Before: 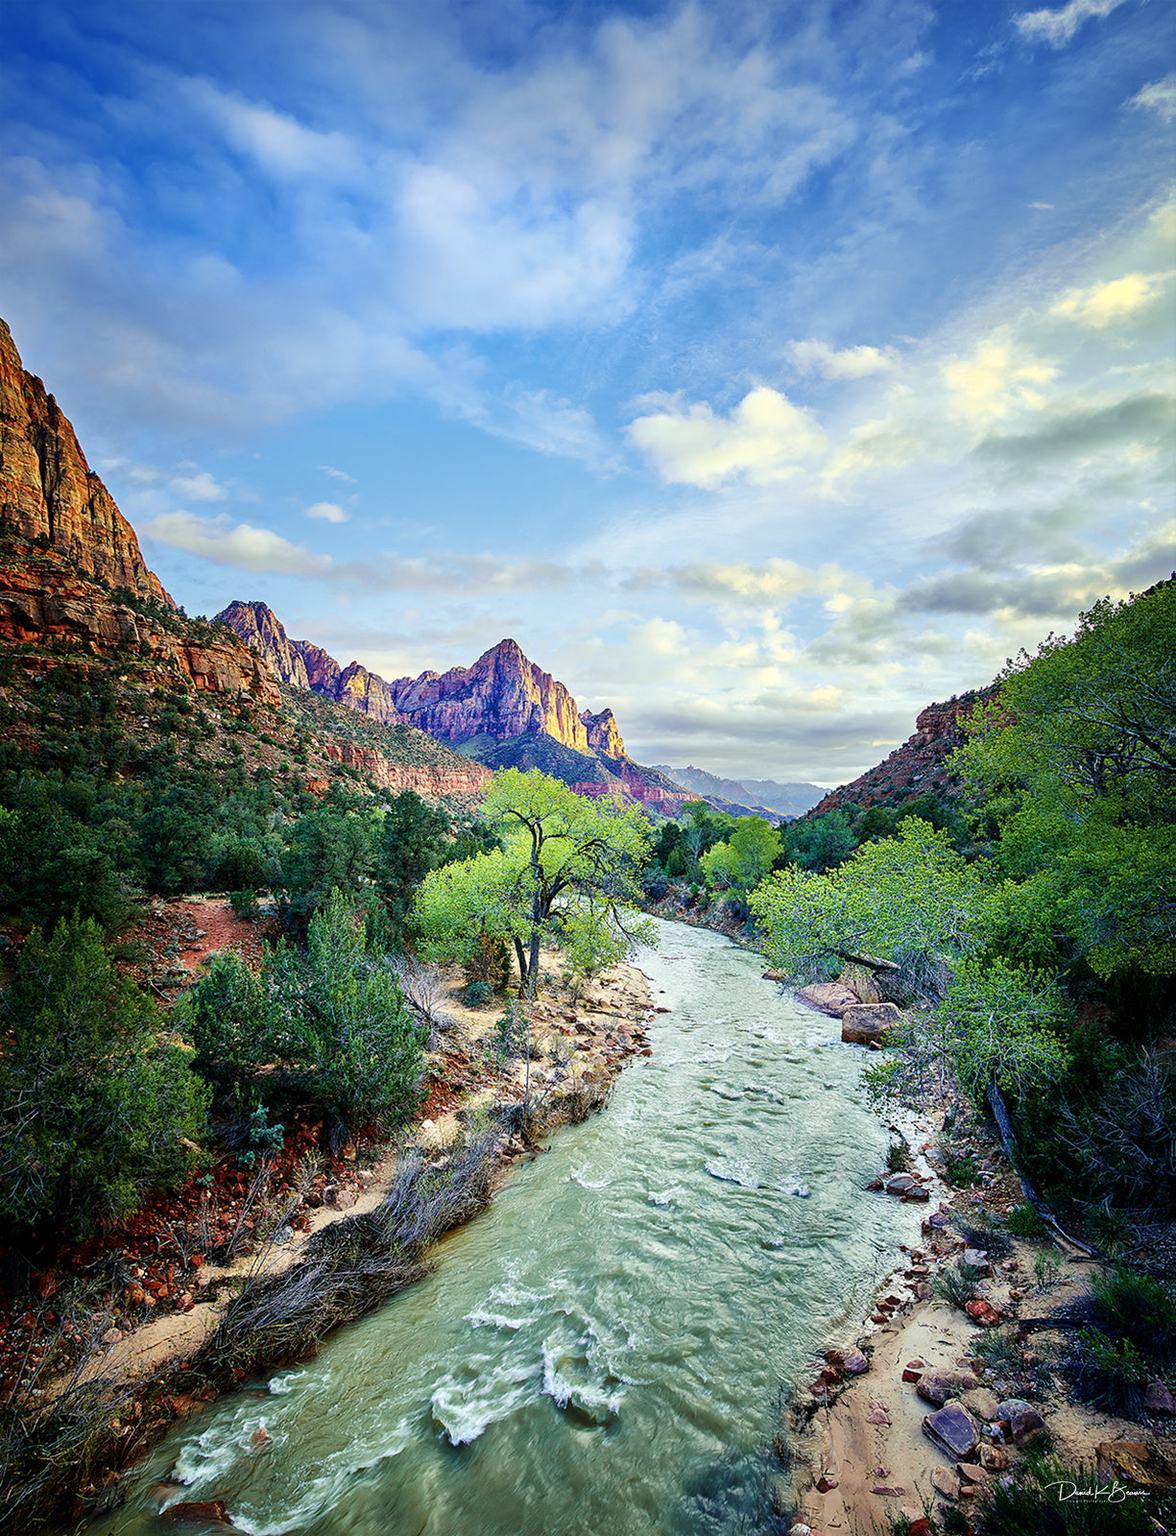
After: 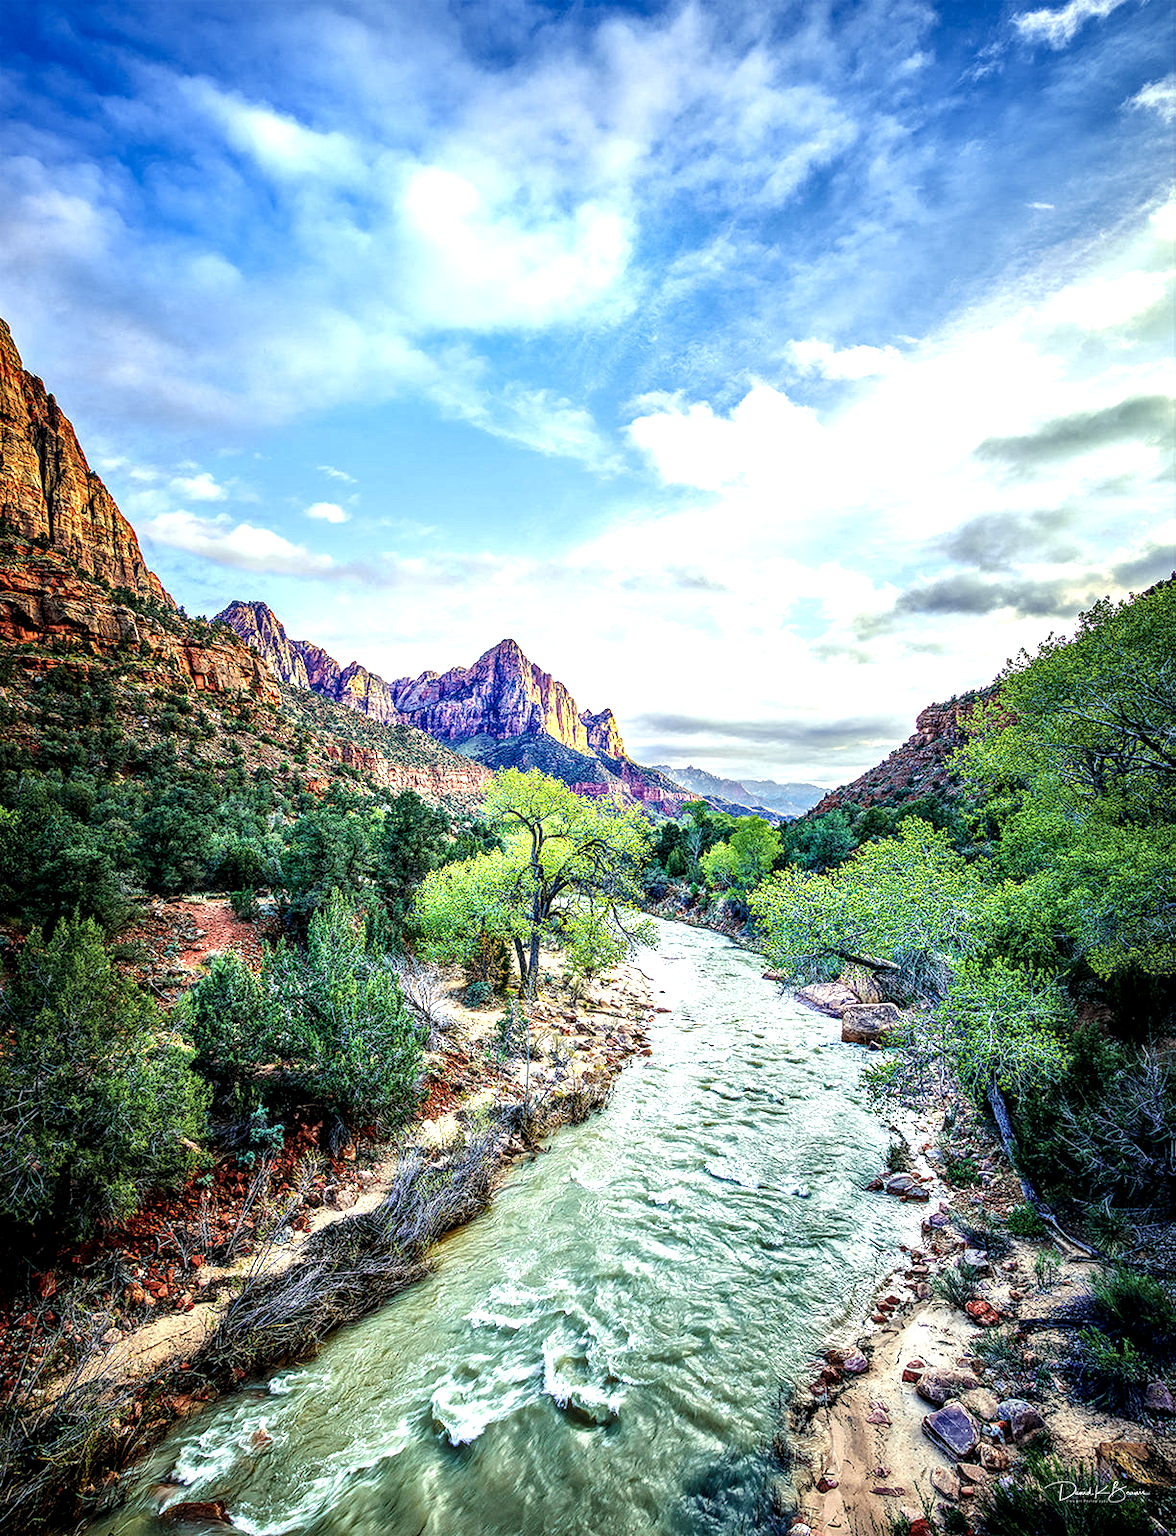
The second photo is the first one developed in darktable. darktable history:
exposure: exposure 0.61 EV, compensate exposure bias true, compensate highlight preservation false
local contrast: highlights 5%, shadows 2%, detail 181%
